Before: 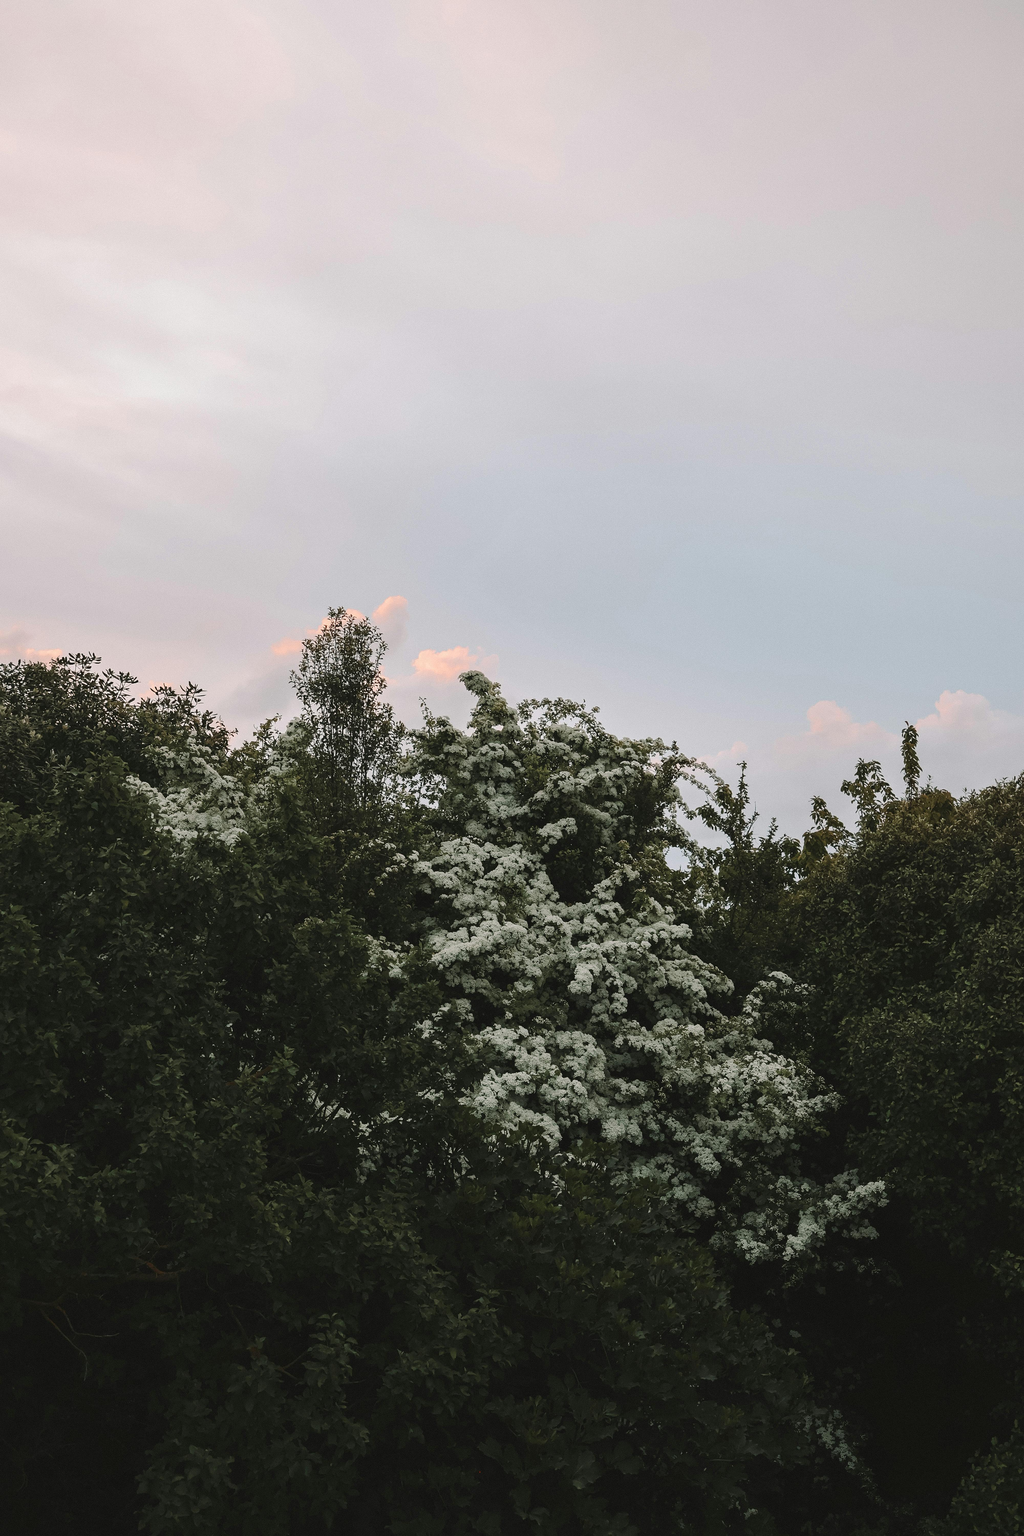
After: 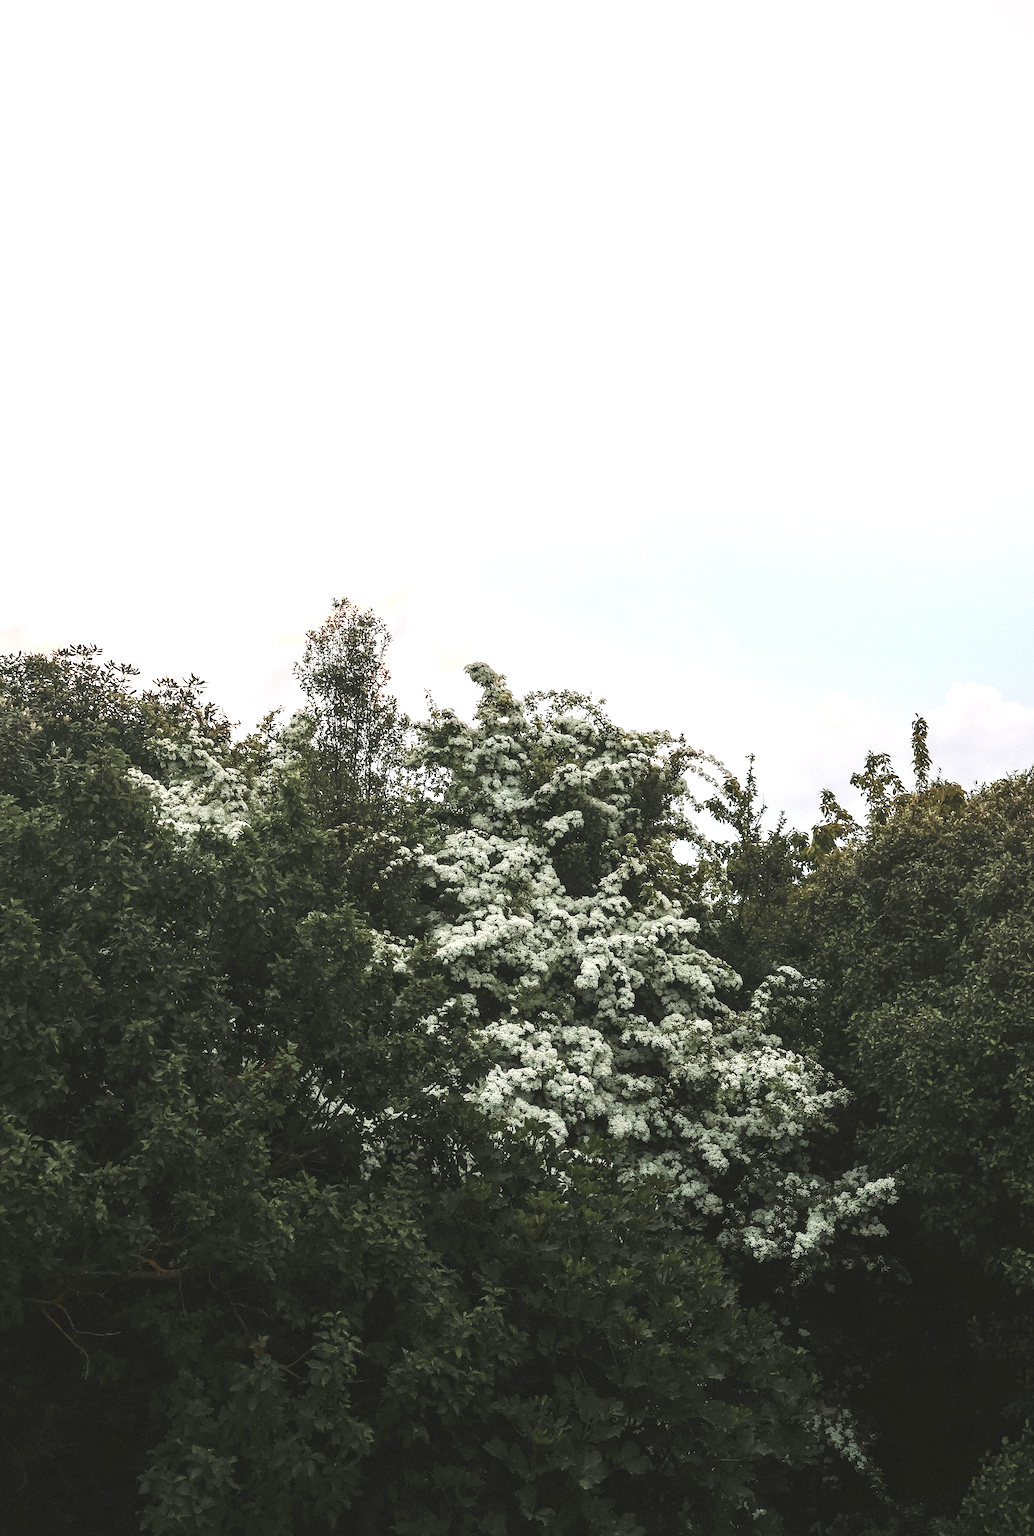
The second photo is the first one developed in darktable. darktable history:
crop: top 1.049%, right 0.001%
exposure: exposure 1 EV, compensate highlight preservation false
local contrast: on, module defaults
